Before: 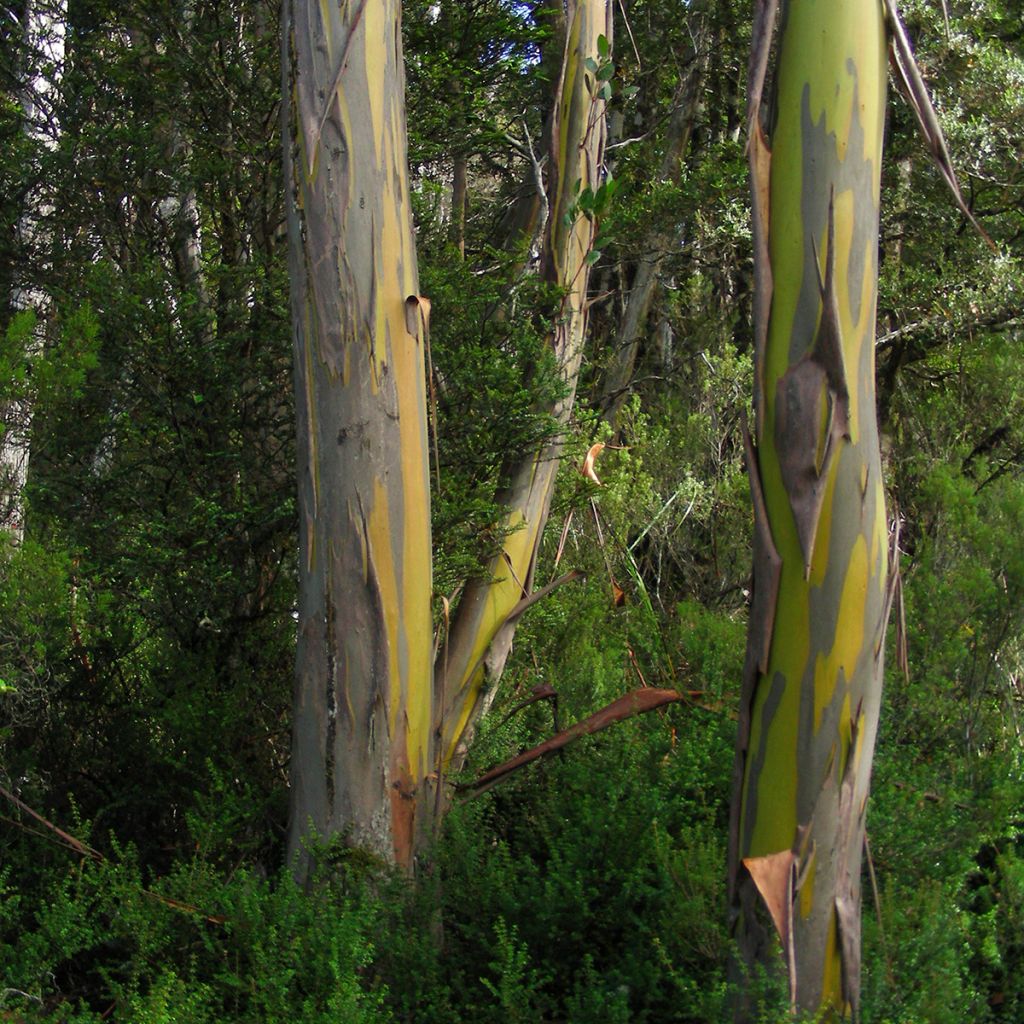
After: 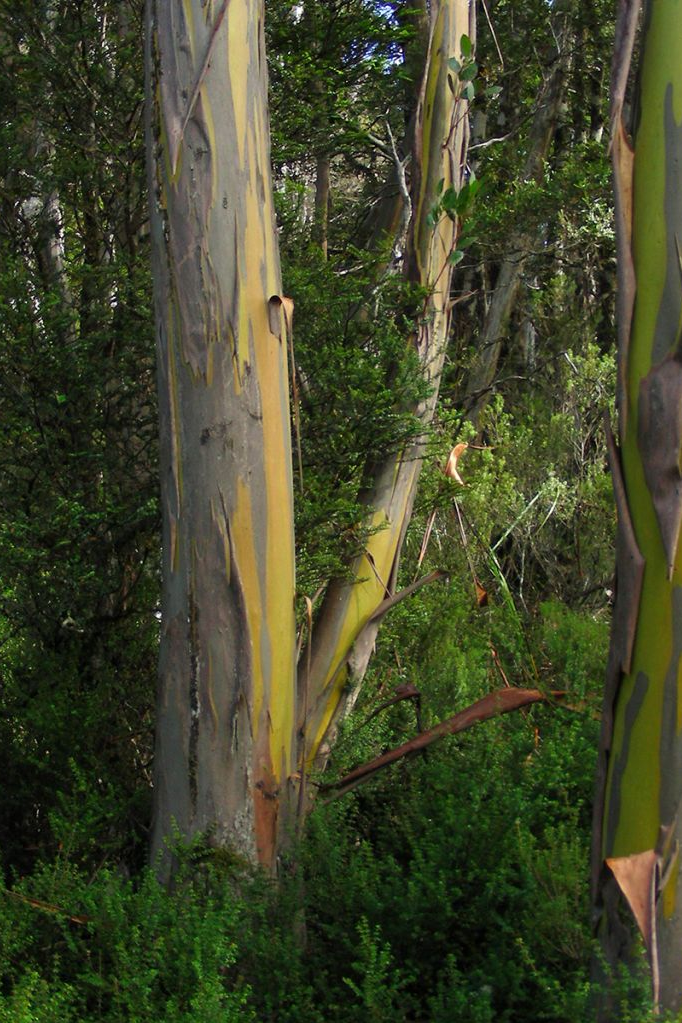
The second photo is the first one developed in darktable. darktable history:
crop and rotate: left 13.469%, right 19.924%
